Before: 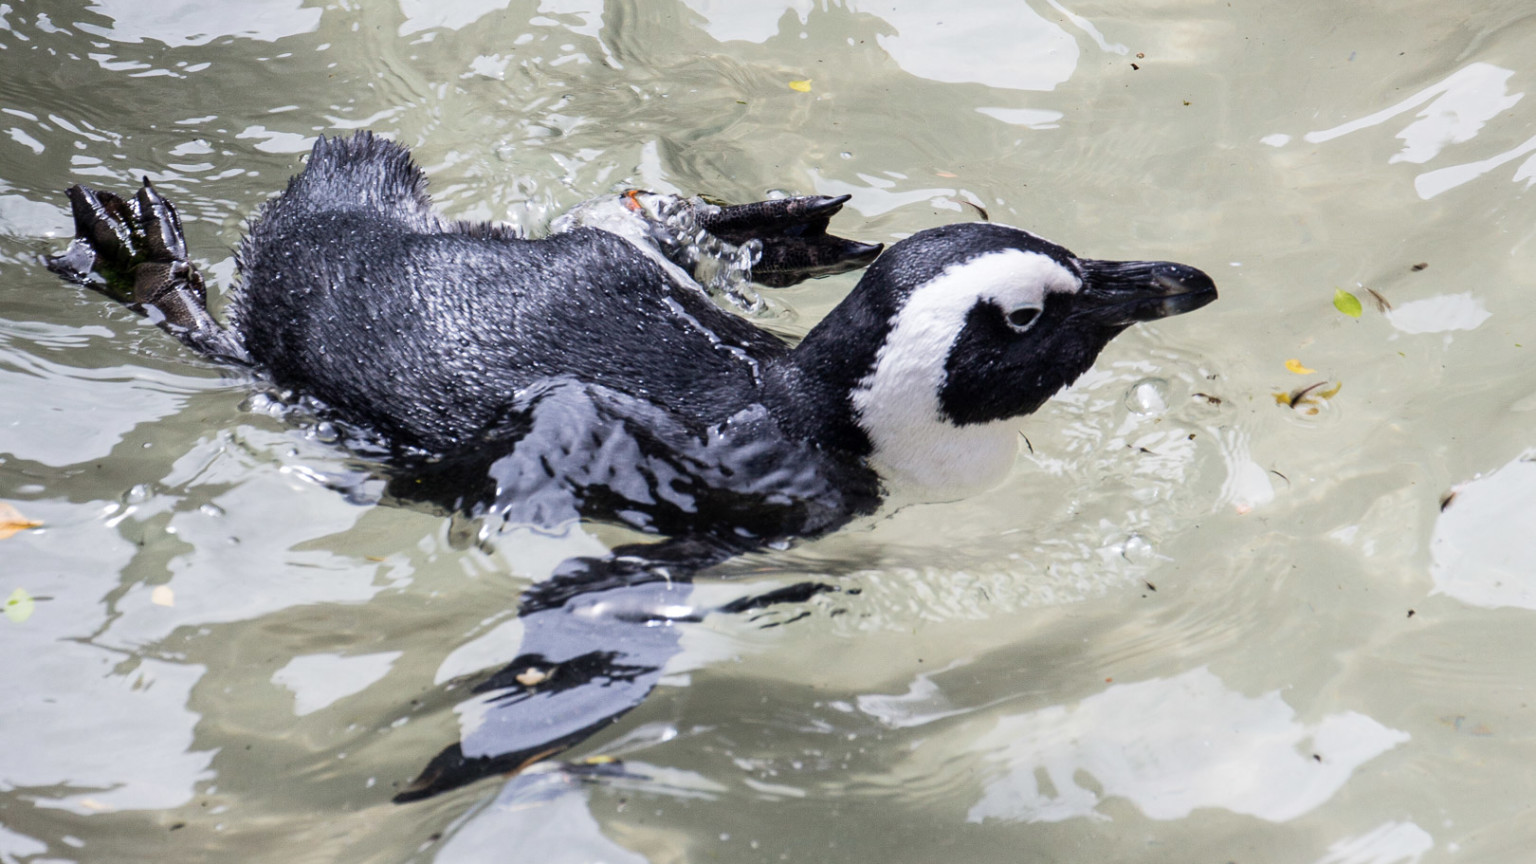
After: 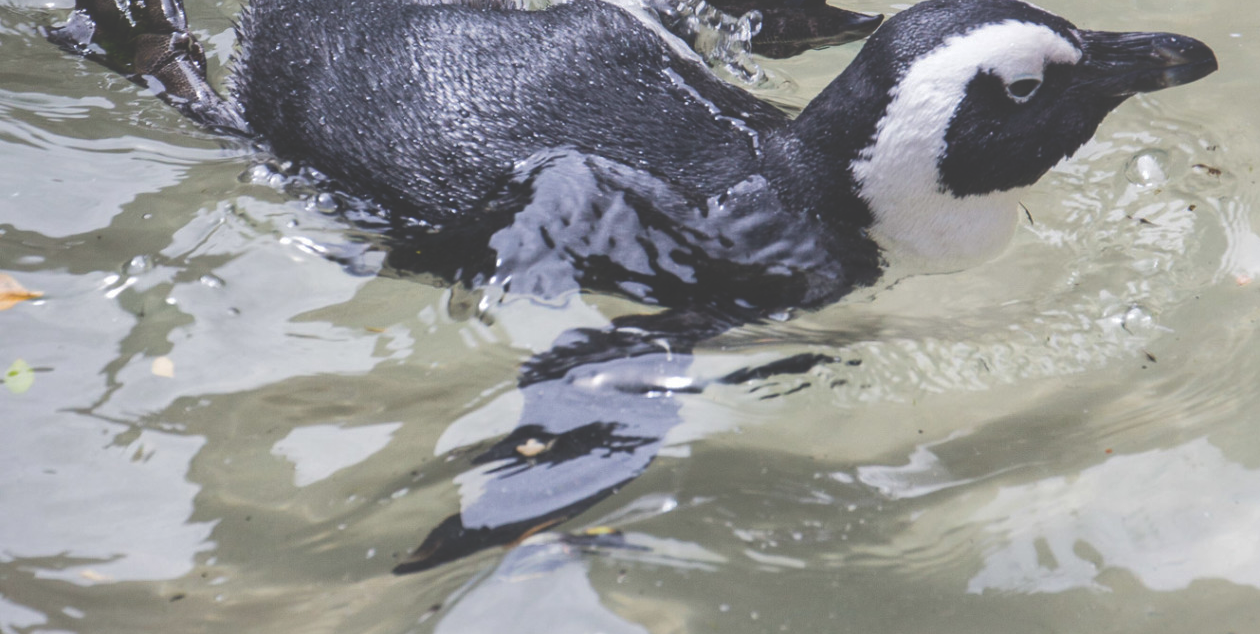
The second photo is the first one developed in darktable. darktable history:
shadows and highlights: on, module defaults
exposure: black level correction -0.03, compensate highlight preservation false
crop: top 26.592%, right 17.955%
